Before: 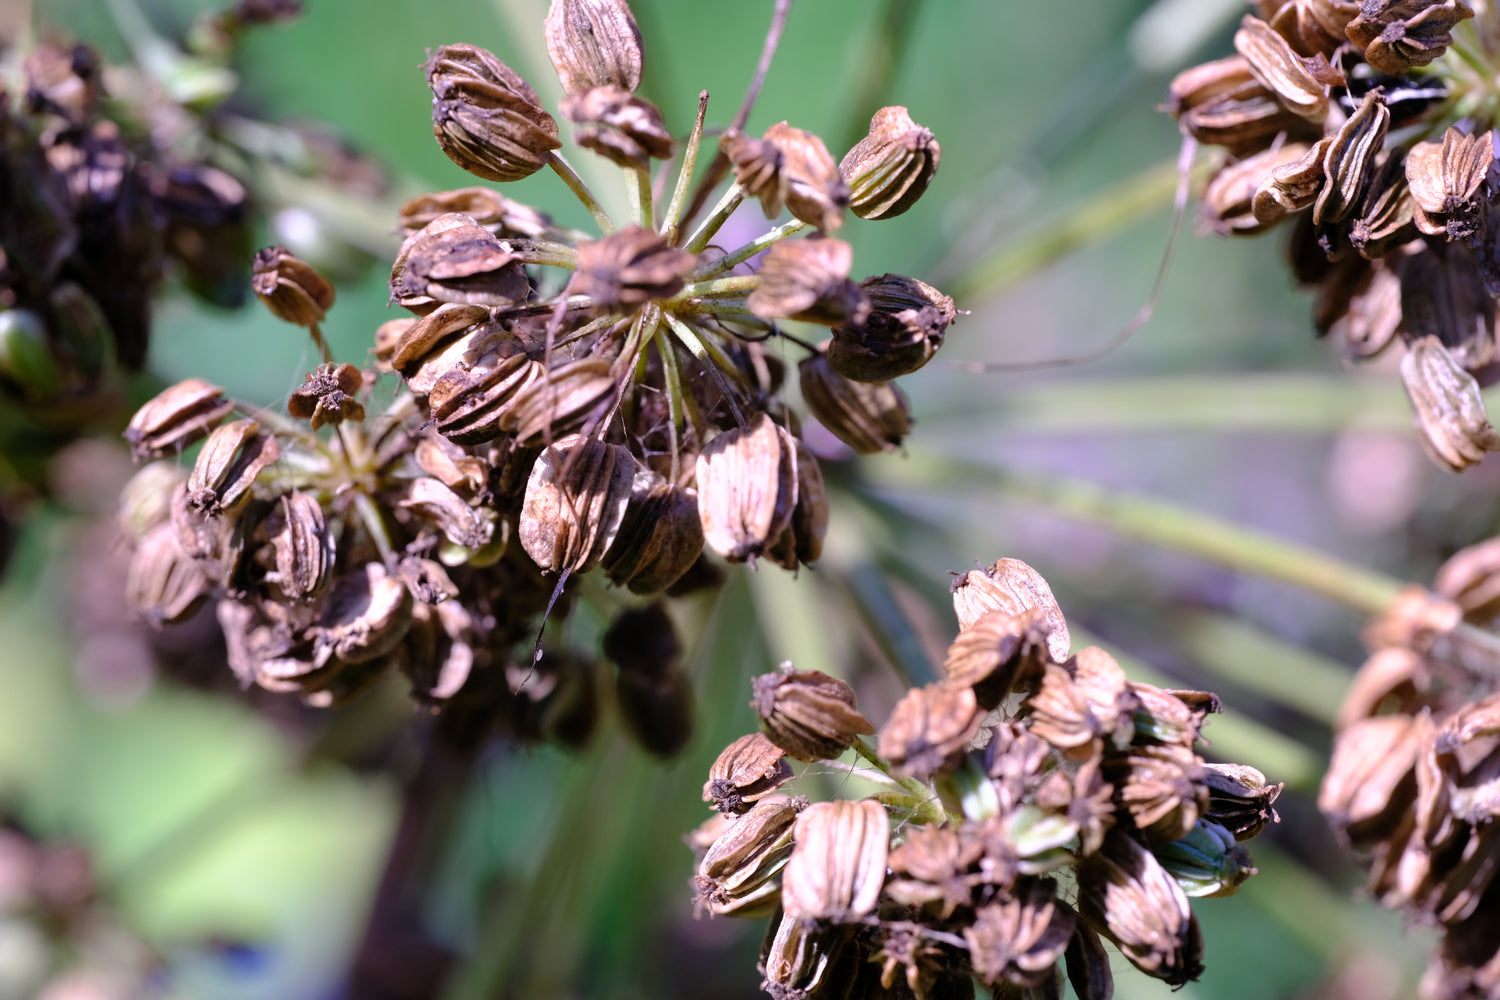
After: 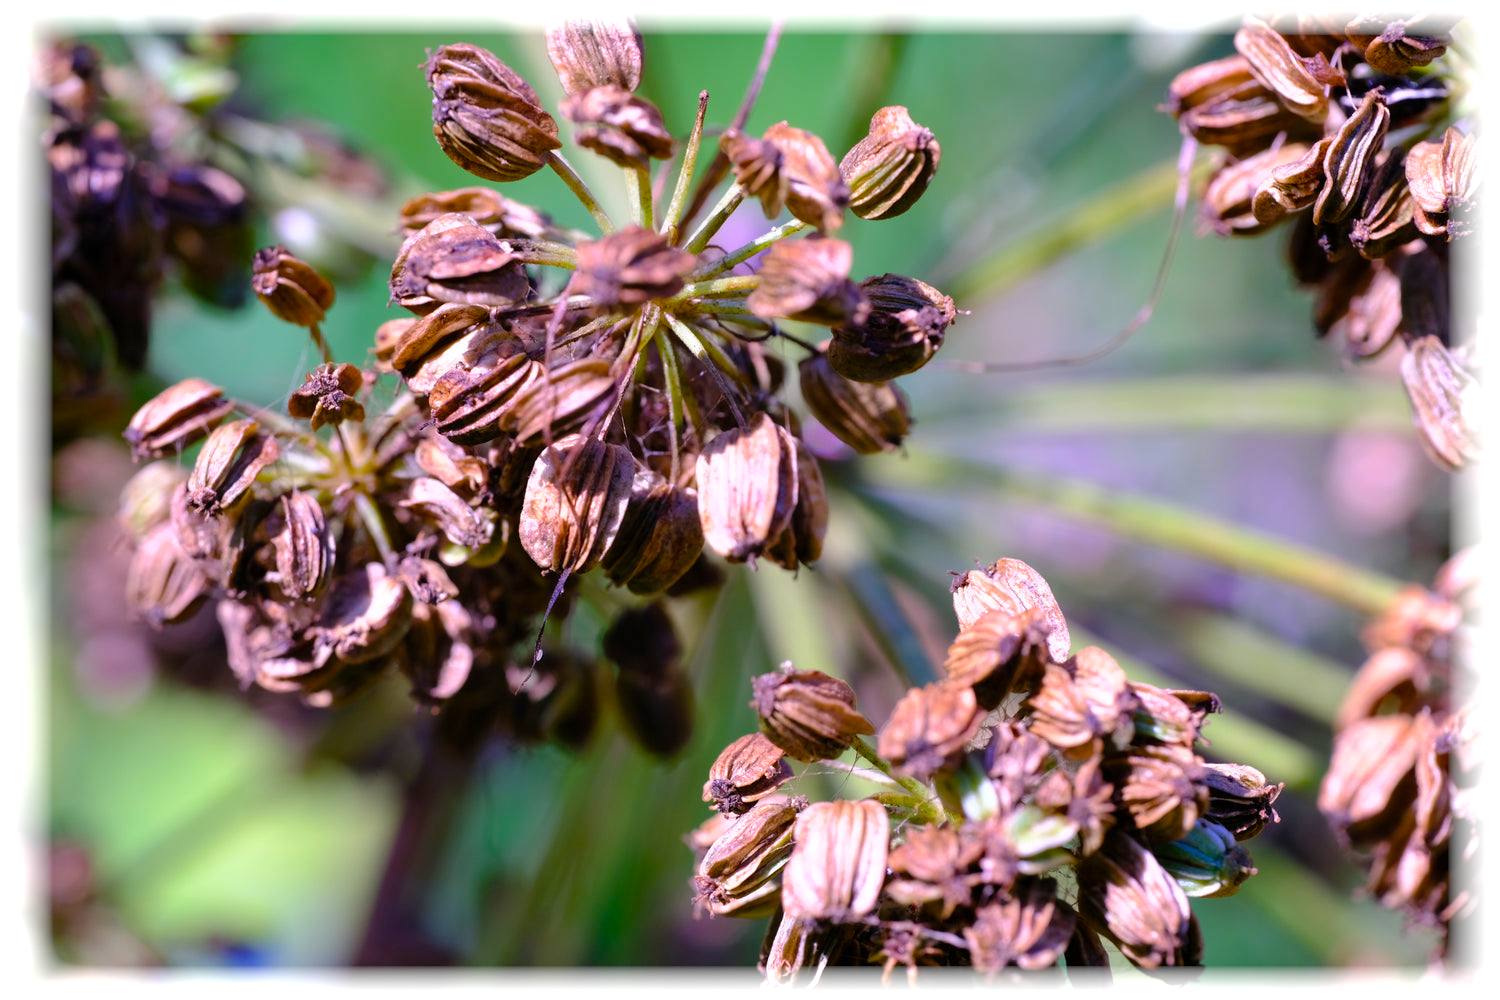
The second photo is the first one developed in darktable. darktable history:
vignetting: fall-off start 93%, fall-off radius 5%, brightness 1, saturation -0.49, automatic ratio true, width/height ratio 1.332, shape 0.04, unbound false
color balance rgb: linear chroma grading › global chroma 15%, perceptual saturation grading › global saturation 30%
